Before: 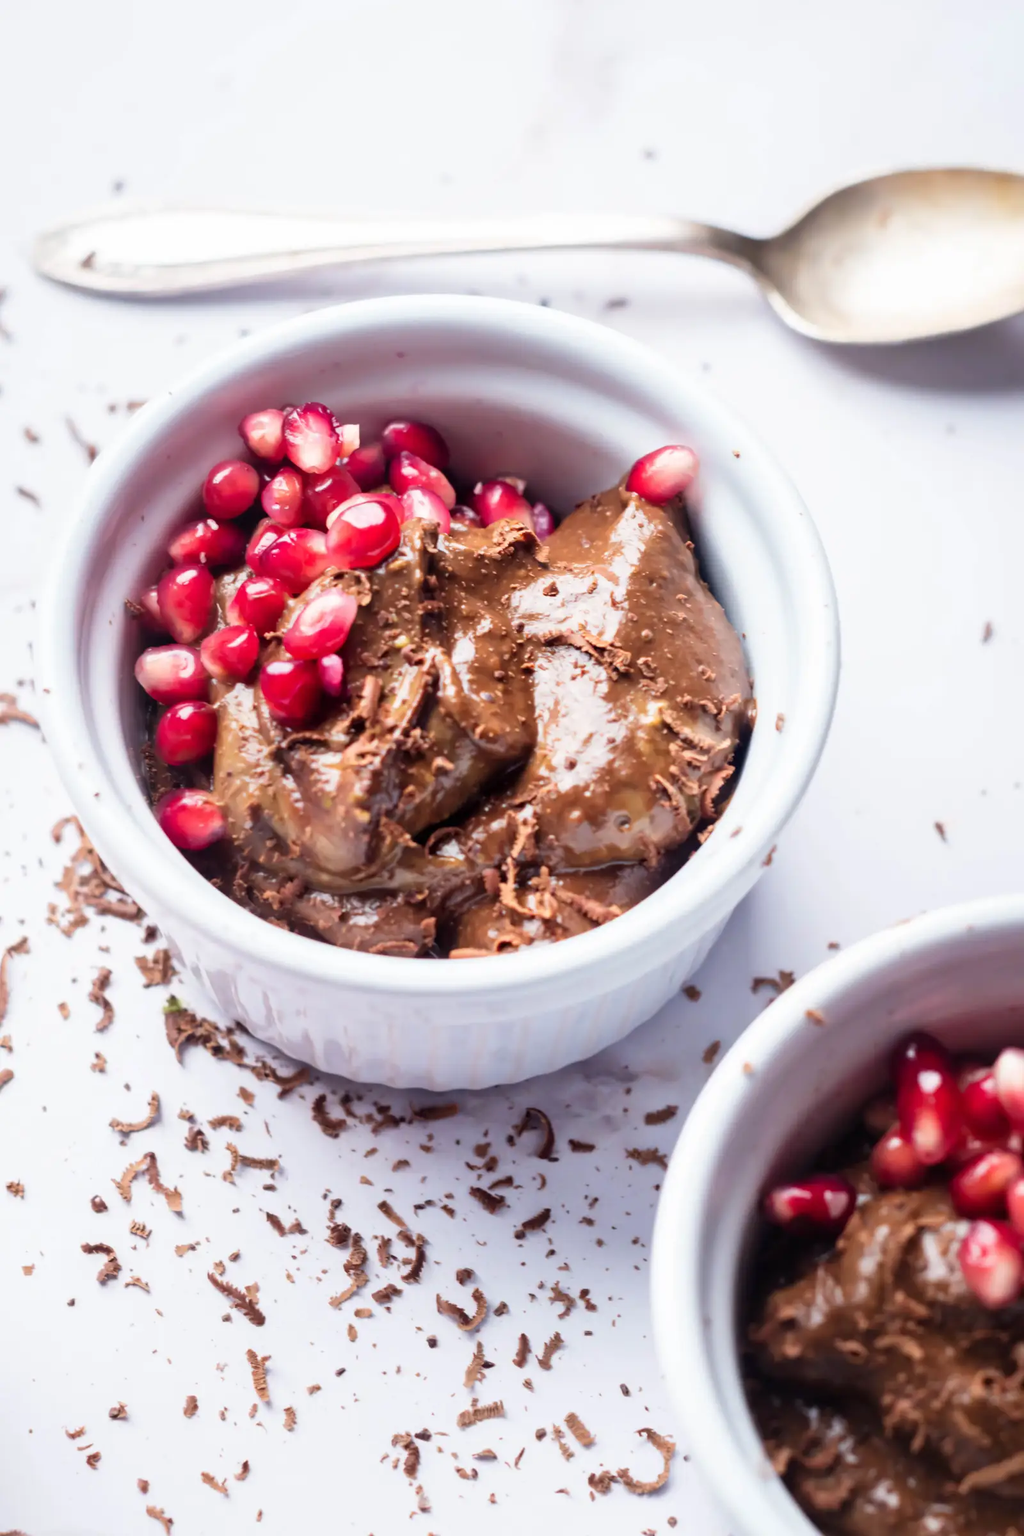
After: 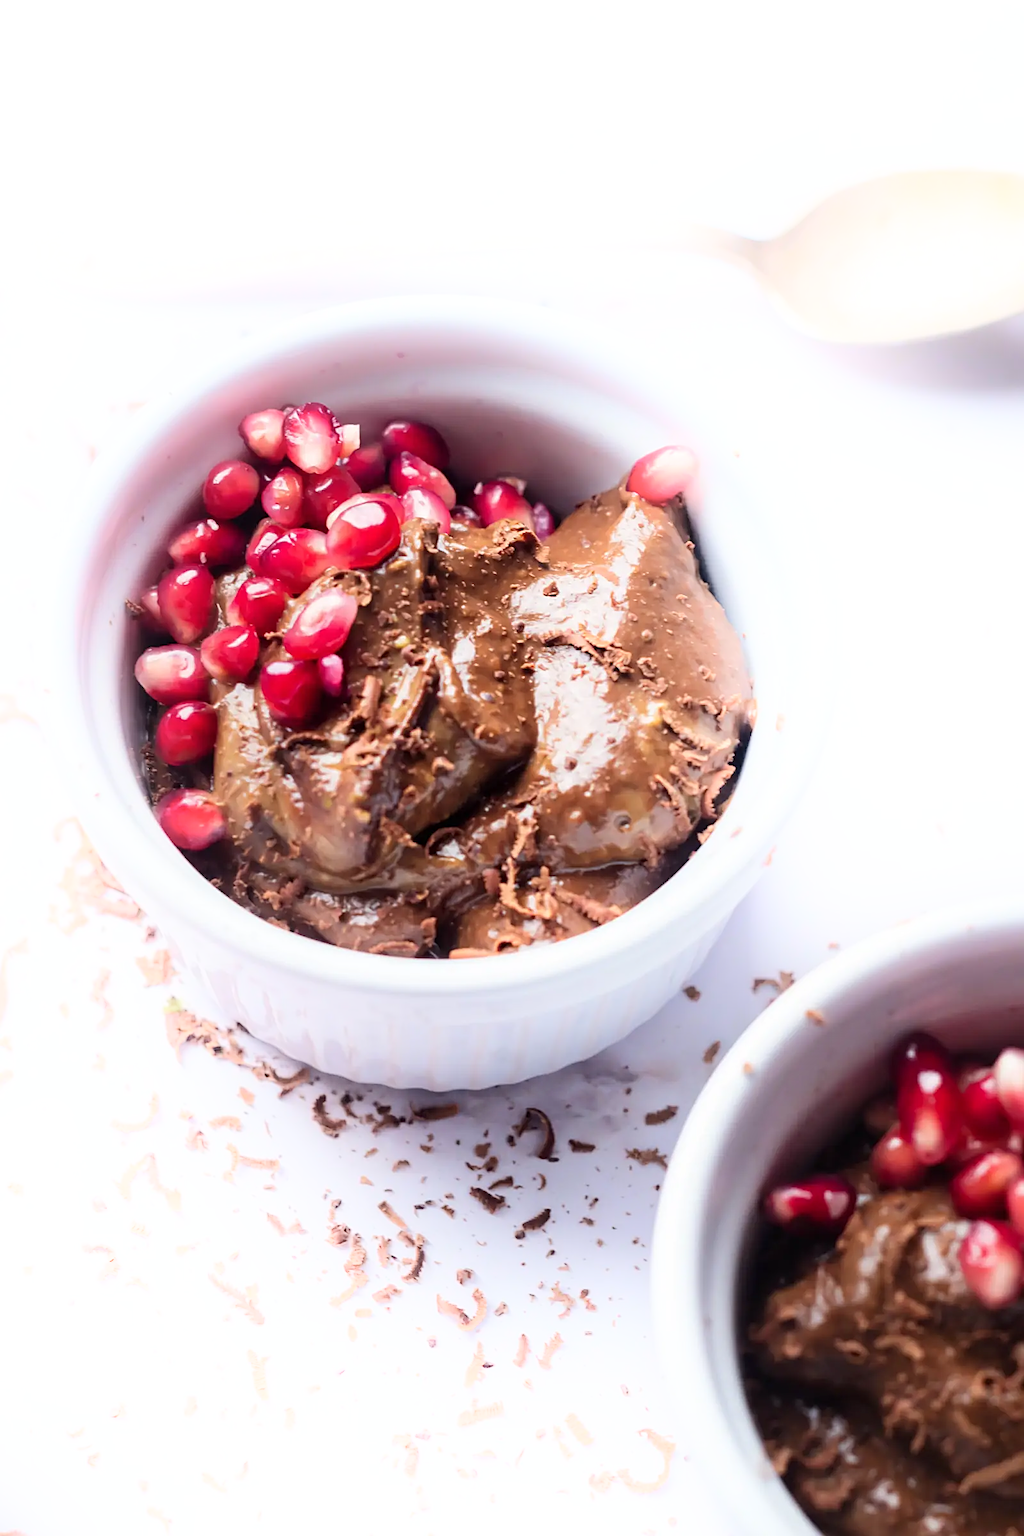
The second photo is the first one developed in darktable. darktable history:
shadows and highlights: shadows -20.74, highlights 99.35, soften with gaussian
sharpen: on, module defaults
